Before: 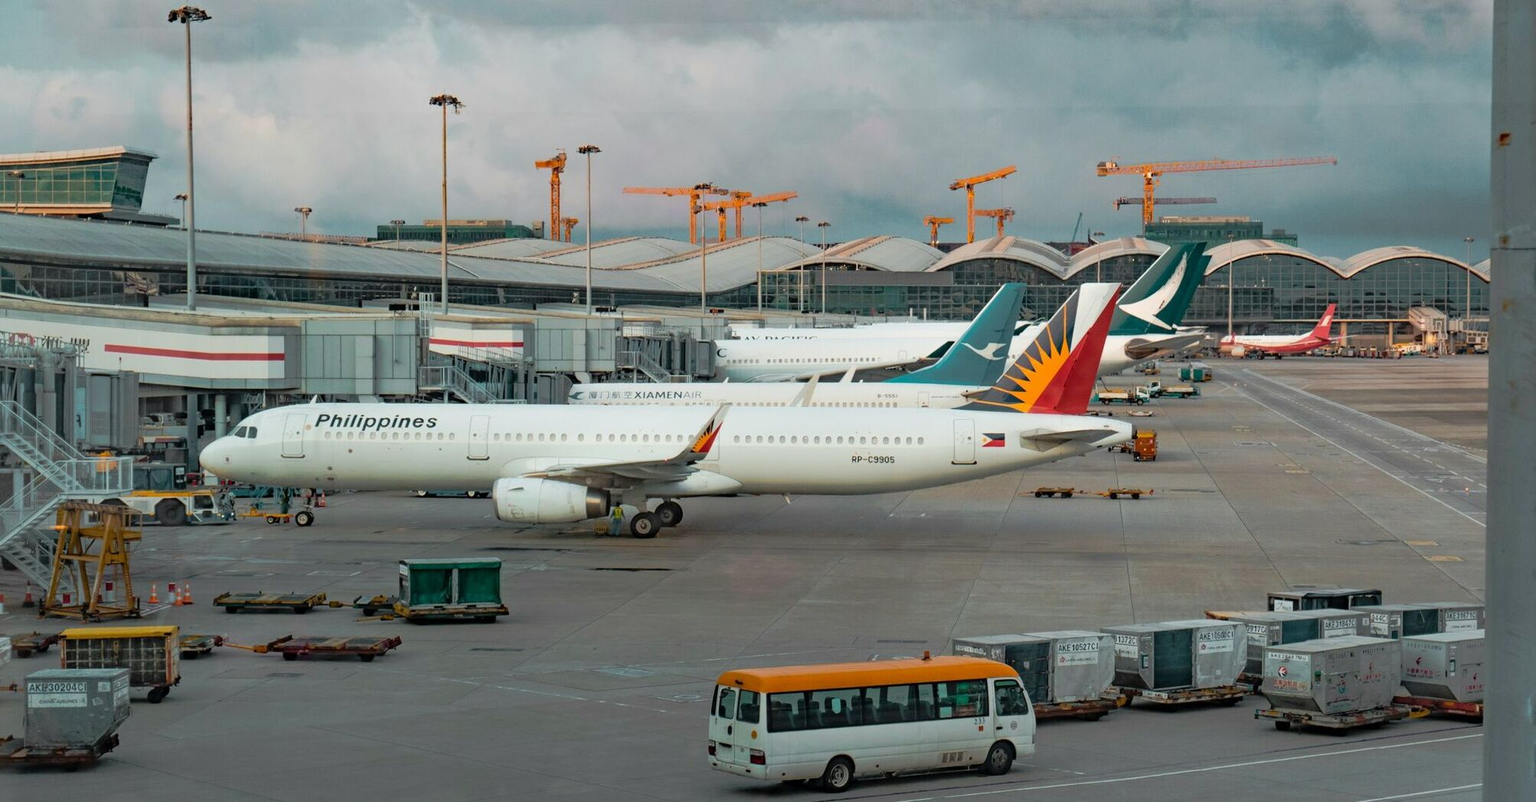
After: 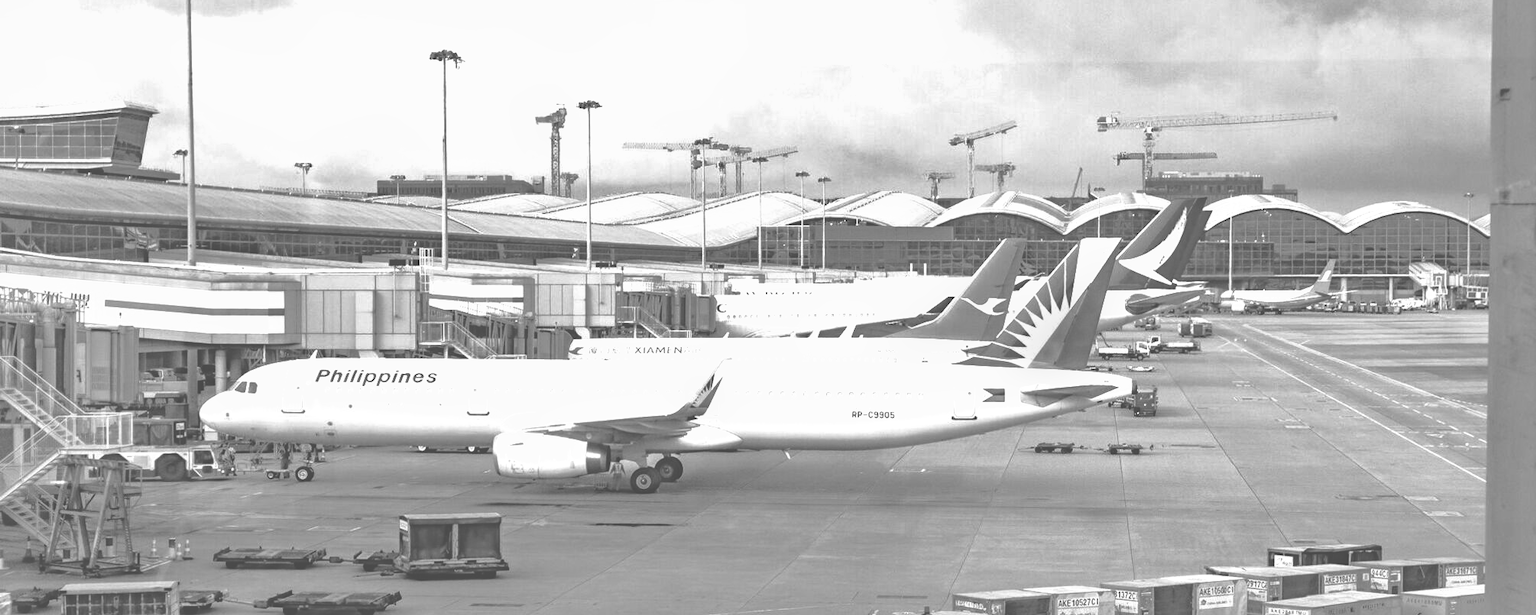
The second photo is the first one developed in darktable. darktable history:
rgb levels: mode RGB, independent channels, levels [[0, 0.474, 1], [0, 0.5, 1], [0, 0.5, 1]]
shadows and highlights: on, module defaults
crop: top 5.667%, bottom 17.637%
monochrome: a 16.06, b 15.48, size 1
exposure: black level correction -0.023, exposure 1.397 EV, compensate highlight preservation false
